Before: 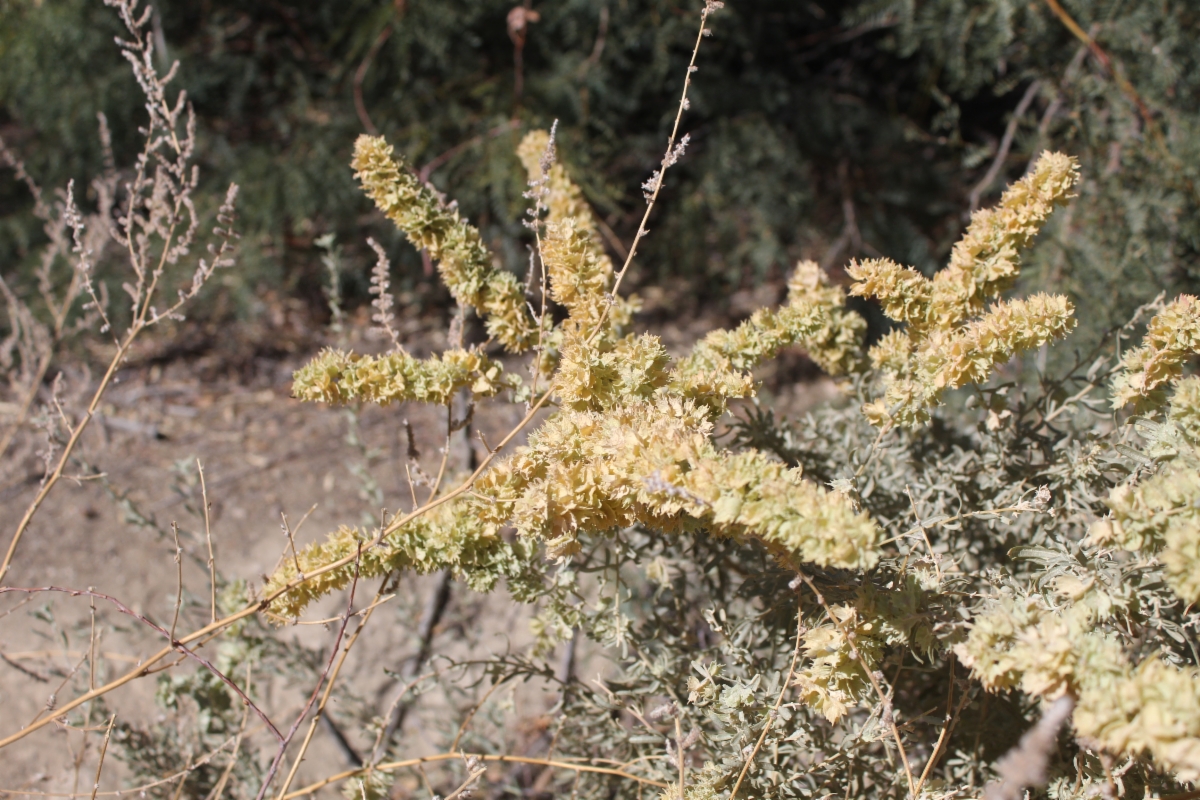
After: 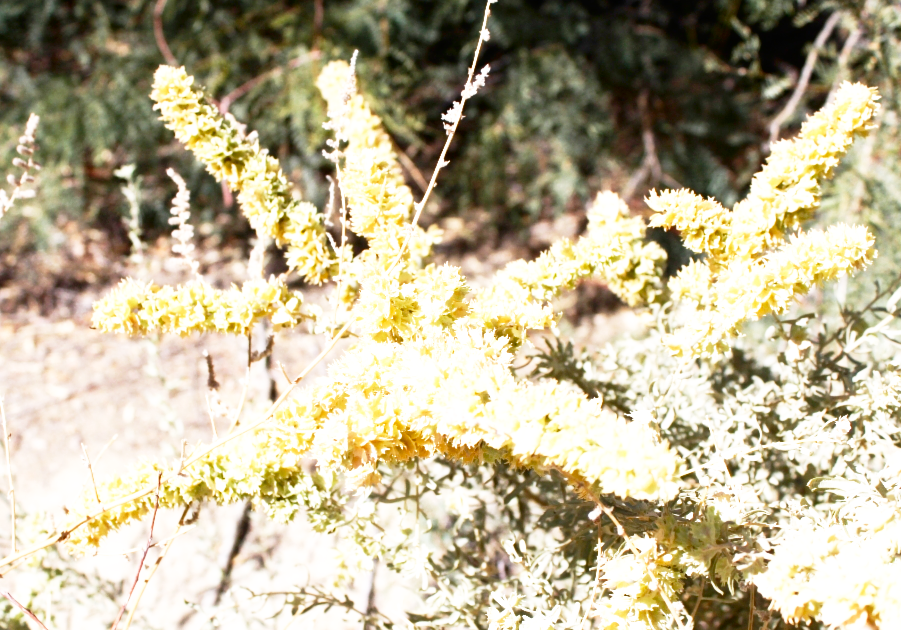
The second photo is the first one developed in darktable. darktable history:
contrast brightness saturation: contrast 0.066, brightness -0.139, saturation 0.107
exposure: black level correction 0, exposure 0.931 EV, compensate exposure bias true, compensate highlight preservation false
crop: left 16.717%, top 8.627%, right 8.182%, bottom 12.567%
base curve: curves: ch0 [(0, 0) (0.012, 0.01) (0.073, 0.168) (0.31, 0.711) (0.645, 0.957) (1, 1)], preserve colors none
